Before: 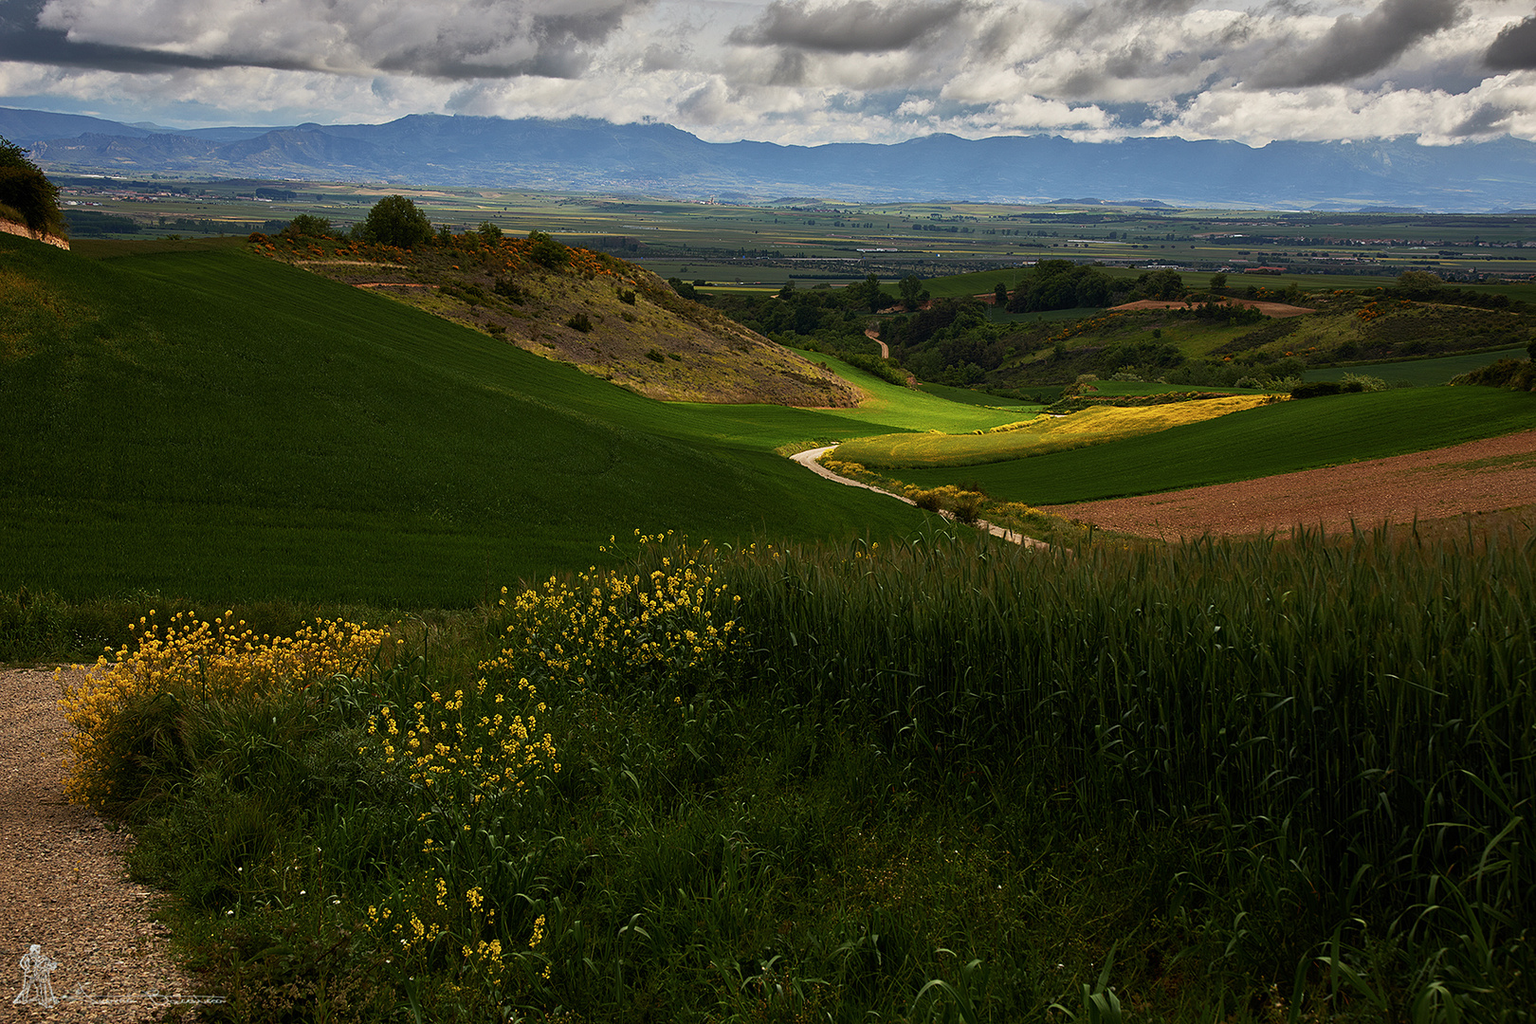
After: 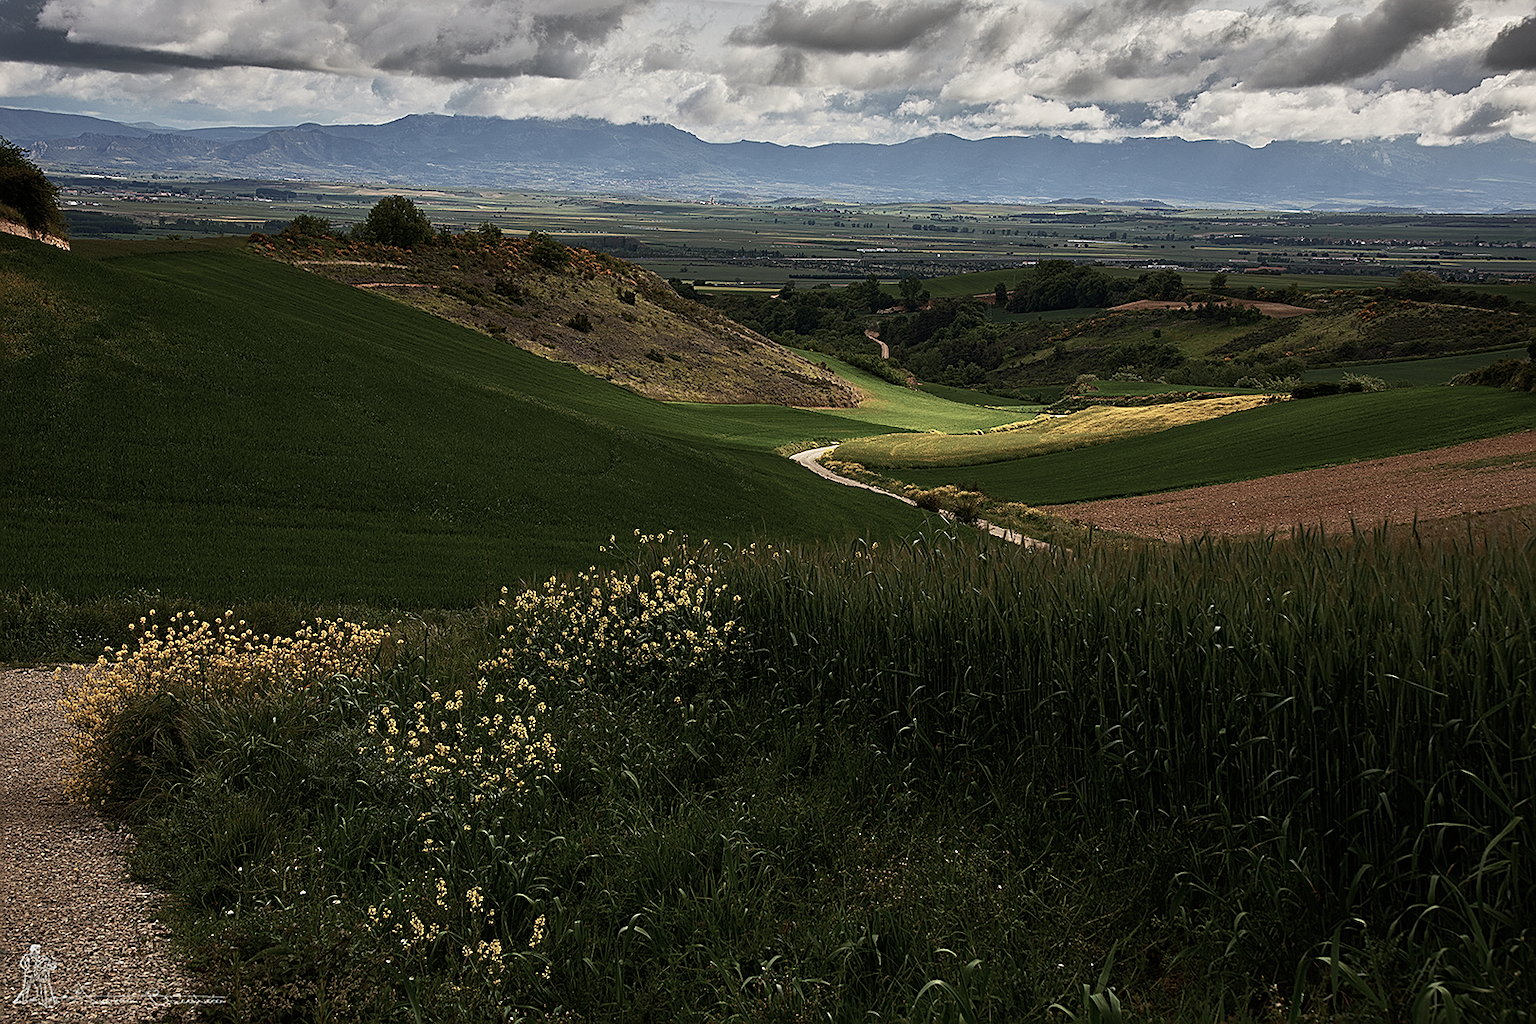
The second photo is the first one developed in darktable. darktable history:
contrast brightness saturation: contrast 0.096, saturation -0.354
sharpen: on, module defaults
